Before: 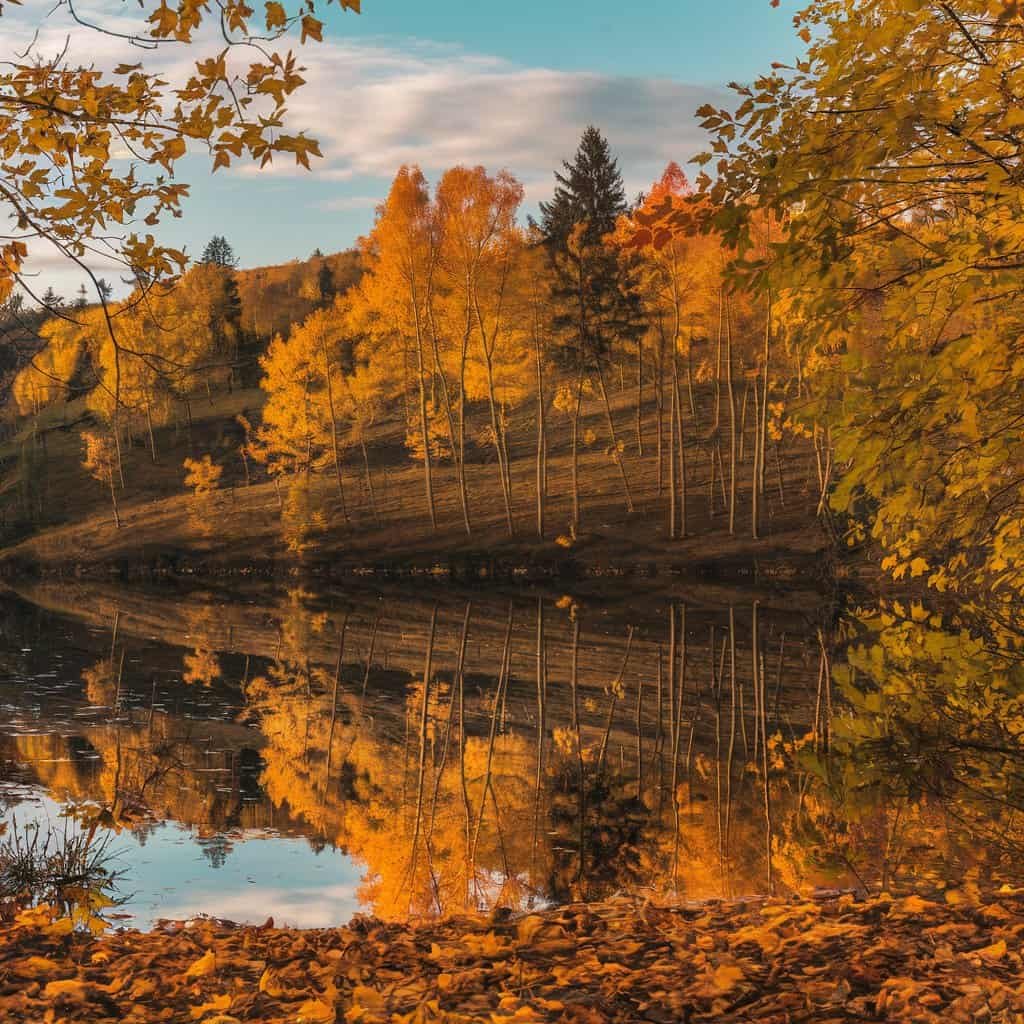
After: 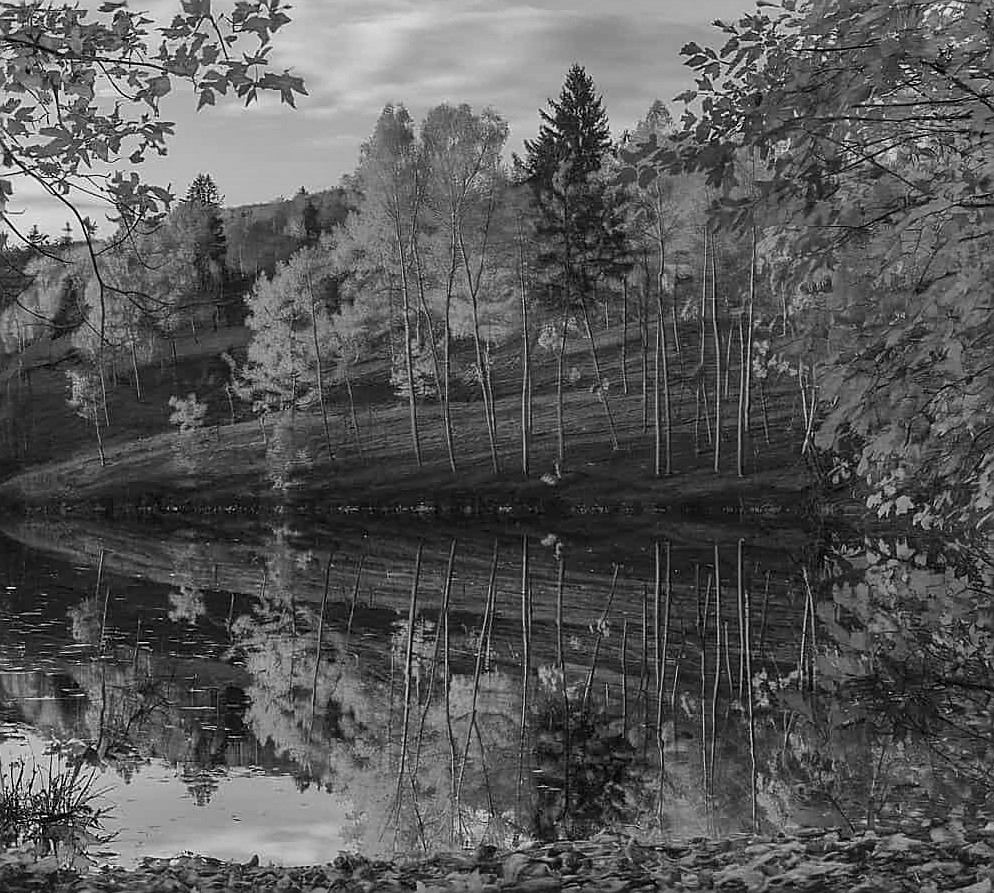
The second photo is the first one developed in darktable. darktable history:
monochrome: a 14.95, b -89.96
sharpen: radius 1.4, amount 1.25, threshold 0.7
crop: left 1.507%, top 6.147%, right 1.379%, bottom 6.637%
velvia: strength 15%
color balance rgb: perceptual saturation grading › global saturation 20%, global vibrance 20%
